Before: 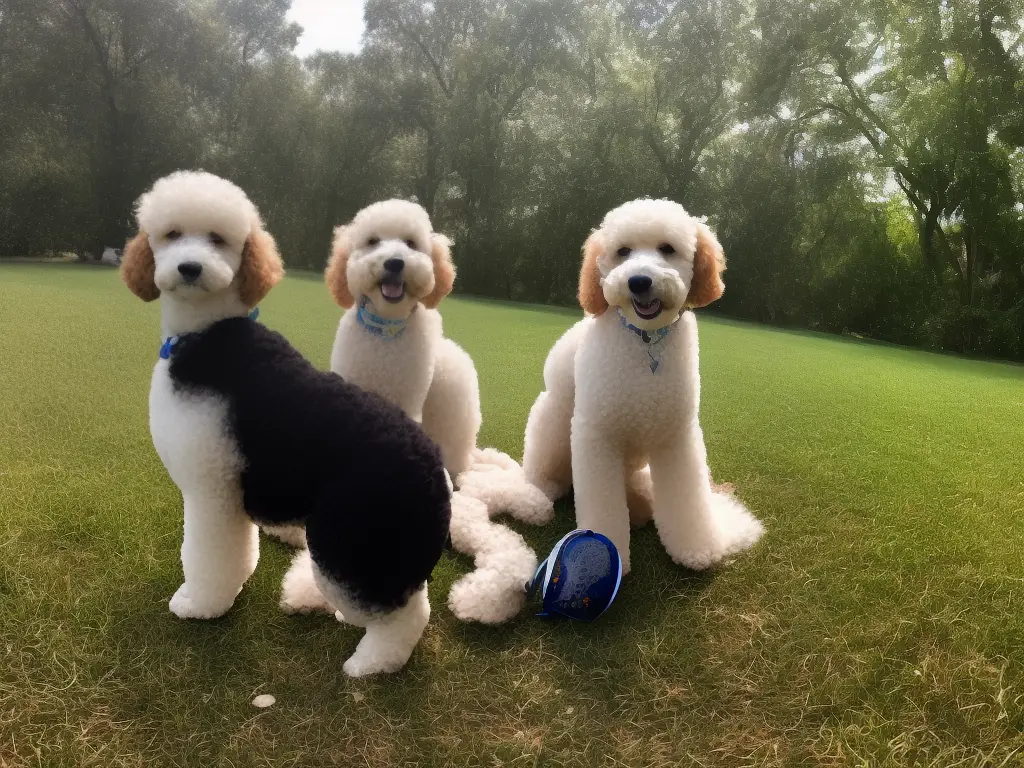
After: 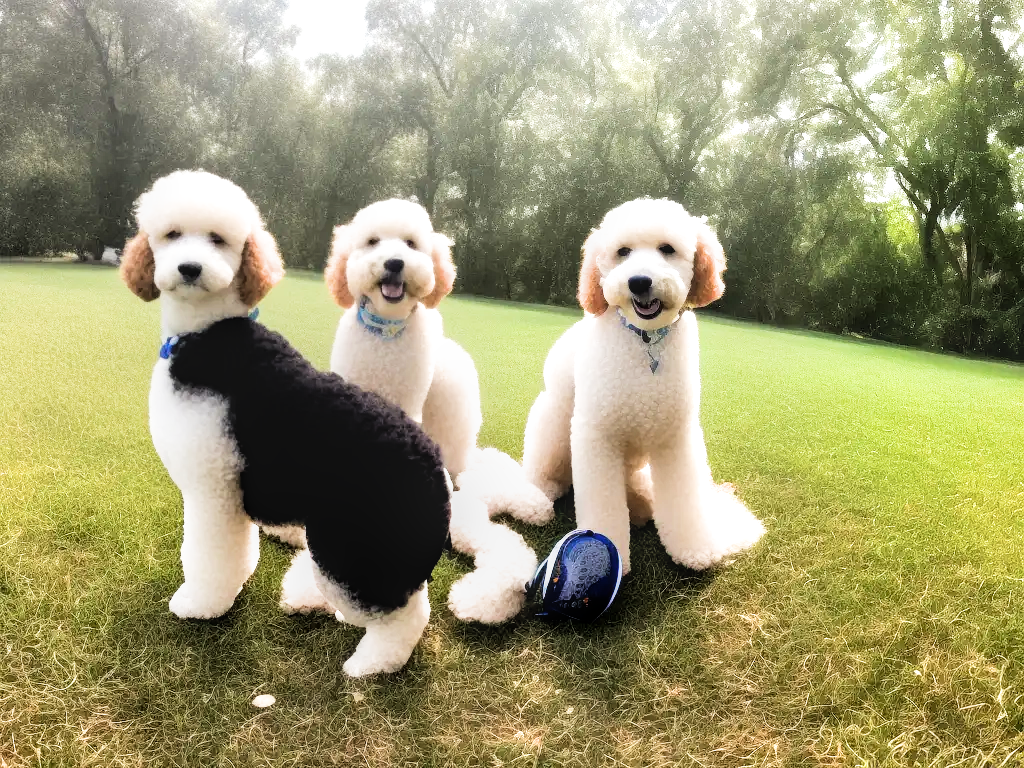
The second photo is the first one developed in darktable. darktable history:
filmic rgb: black relative exposure -5 EV, white relative exposure 3.5 EV, hardness 3.19, contrast 1.4, highlights saturation mix -50%
local contrast: on, module defaults
exposure: black level correction 0, exposure 1.5 EV, compensate exposure bias true, compensate highlight preservation false
